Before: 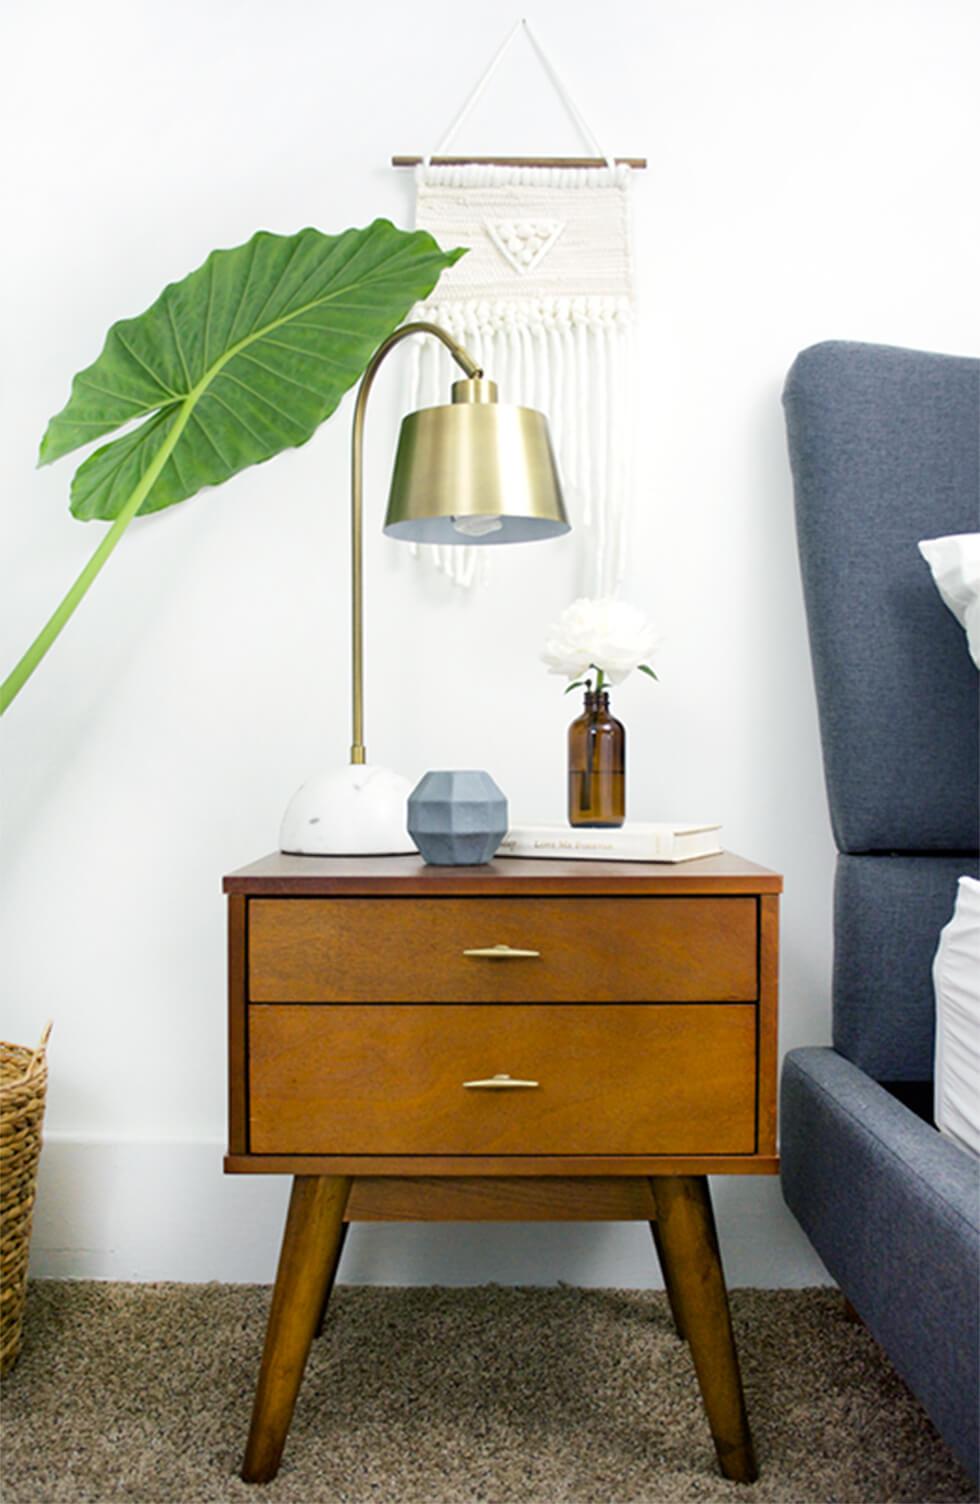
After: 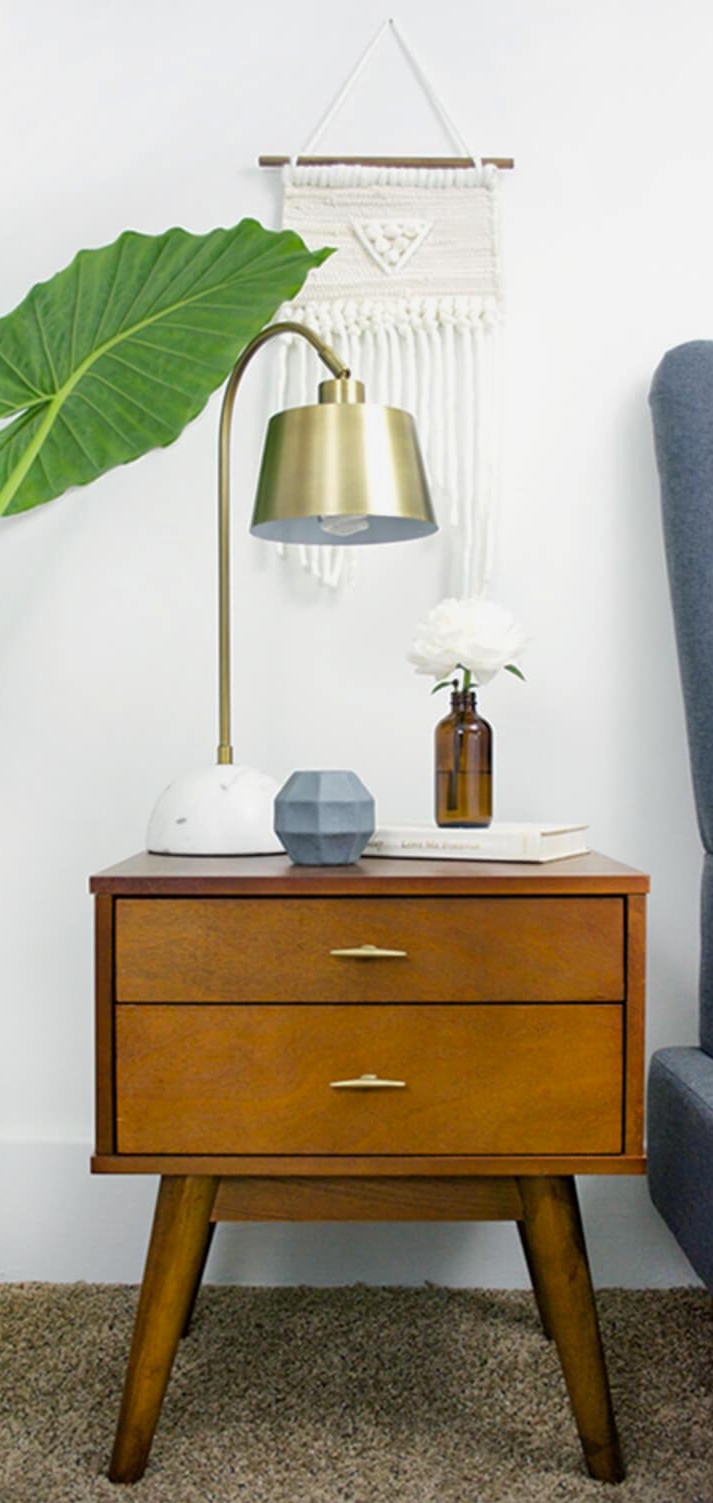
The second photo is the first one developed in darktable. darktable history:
crop: left 13.67%, right 13.509%
shadows and highlights: shadows 25.93, white point adjustment -2.9, highlights -30.16
